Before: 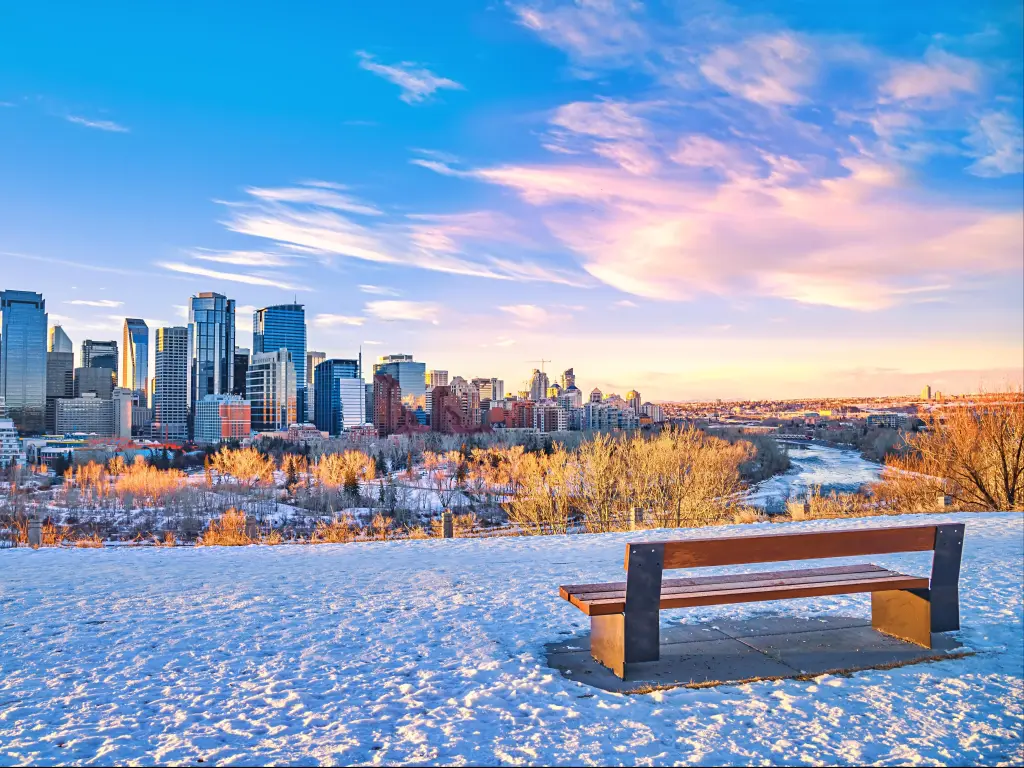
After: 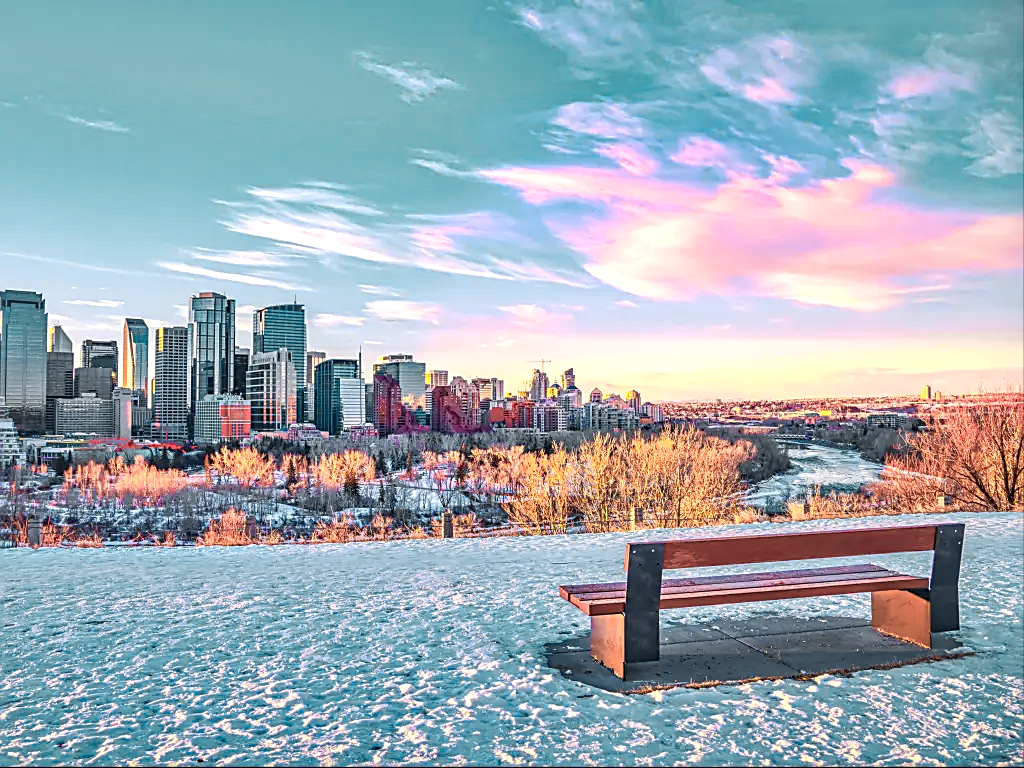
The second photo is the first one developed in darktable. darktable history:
color zones: curves: ch0 [(0.257, 0.558) (0.75, 0.565)]; ch1 [(0.004, 0.857) (0.14, 0.416) (0.257, 0.695) (0.442, 0.032) (0.736, 0.266) (0.891, 0.741)]; ch2 [(0, 0.623) (0.112, 0.436) (0.271, 0.474) (0.516, 0.64) (0.743, 0.286)]
tone equalizer: edges refinement/feathering 500, mask exposure compensation -1.57 EV, preserve details no
local contrast: detail 130%
sharpen: on, module defaults
